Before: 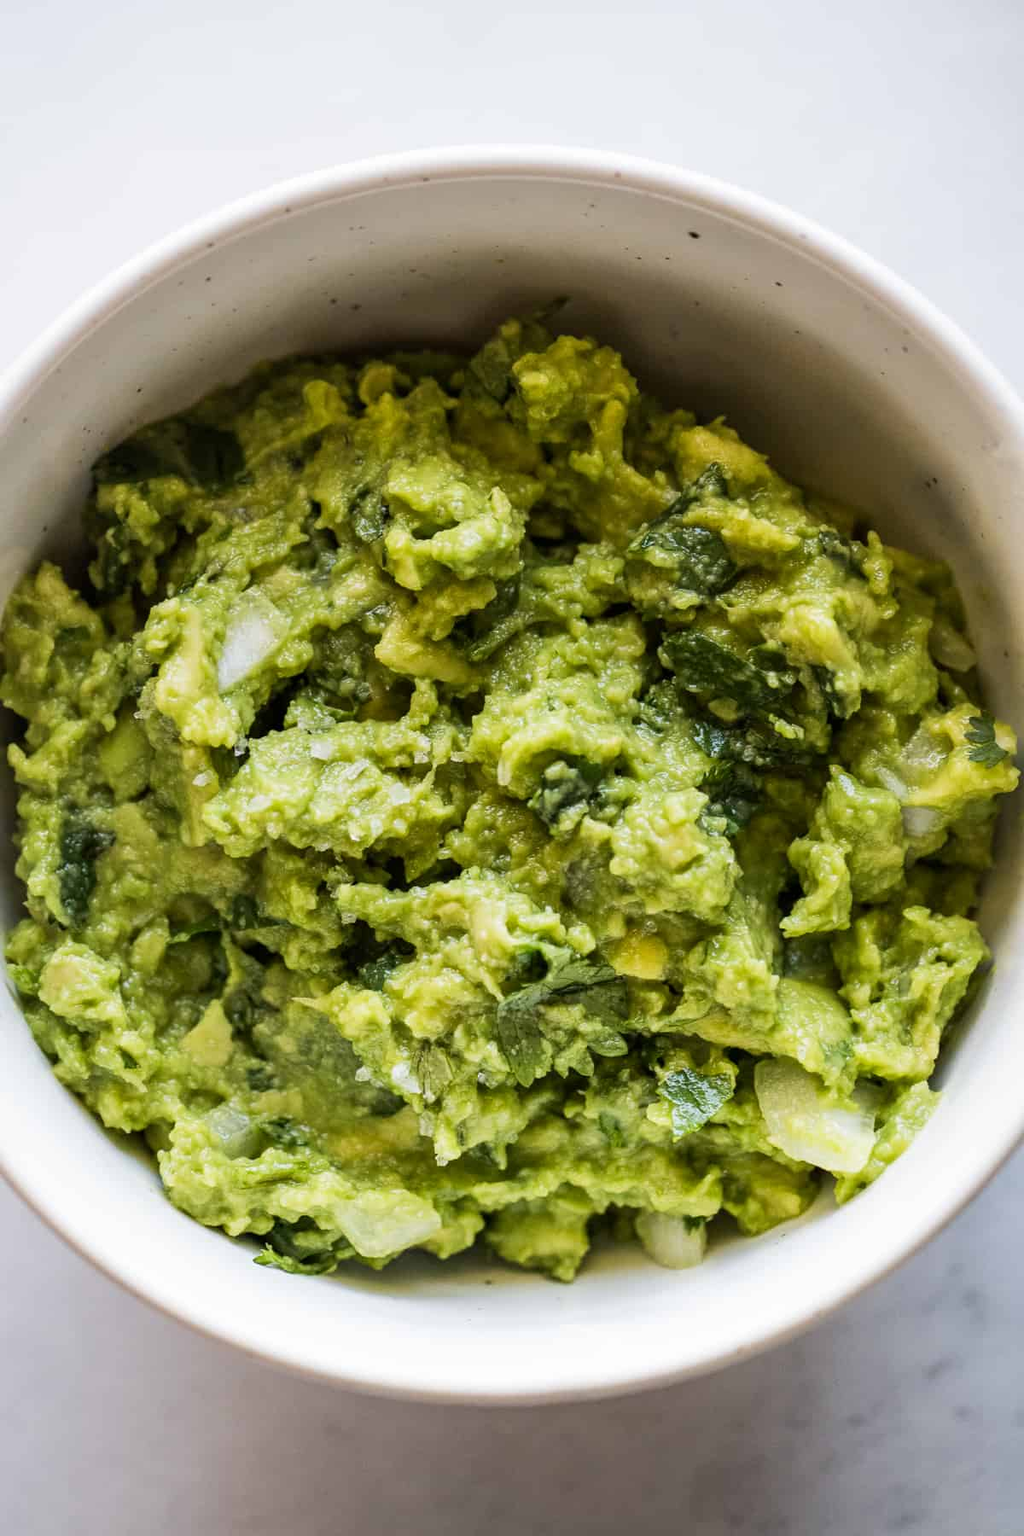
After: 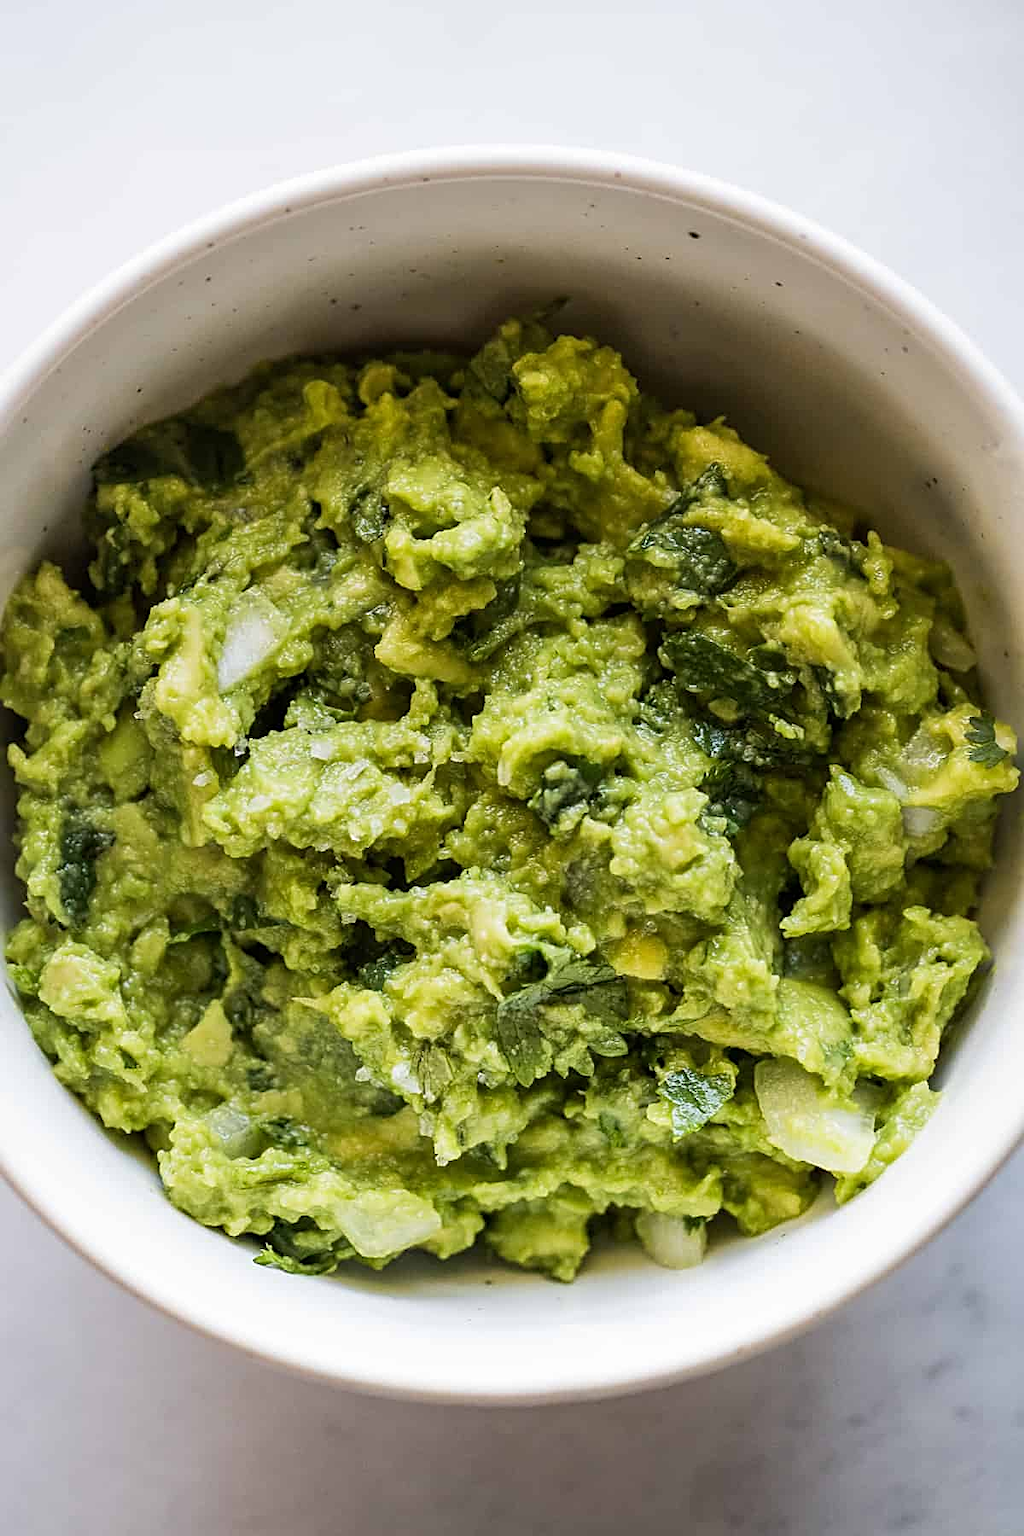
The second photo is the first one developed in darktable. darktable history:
sharpen: amount 0.589
